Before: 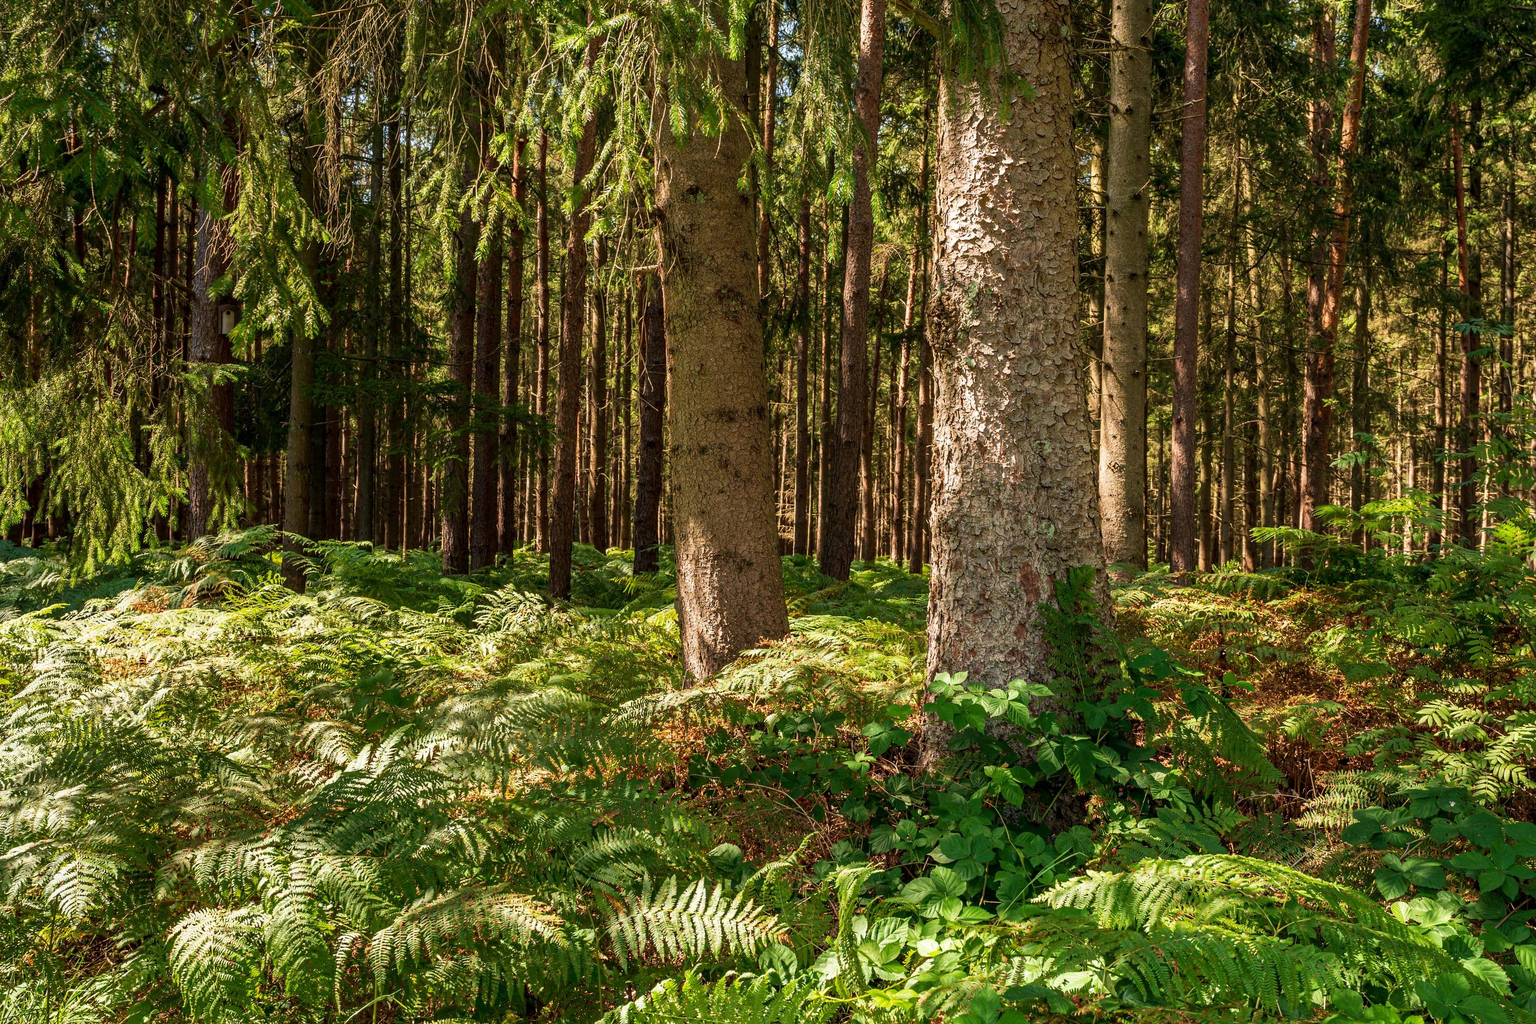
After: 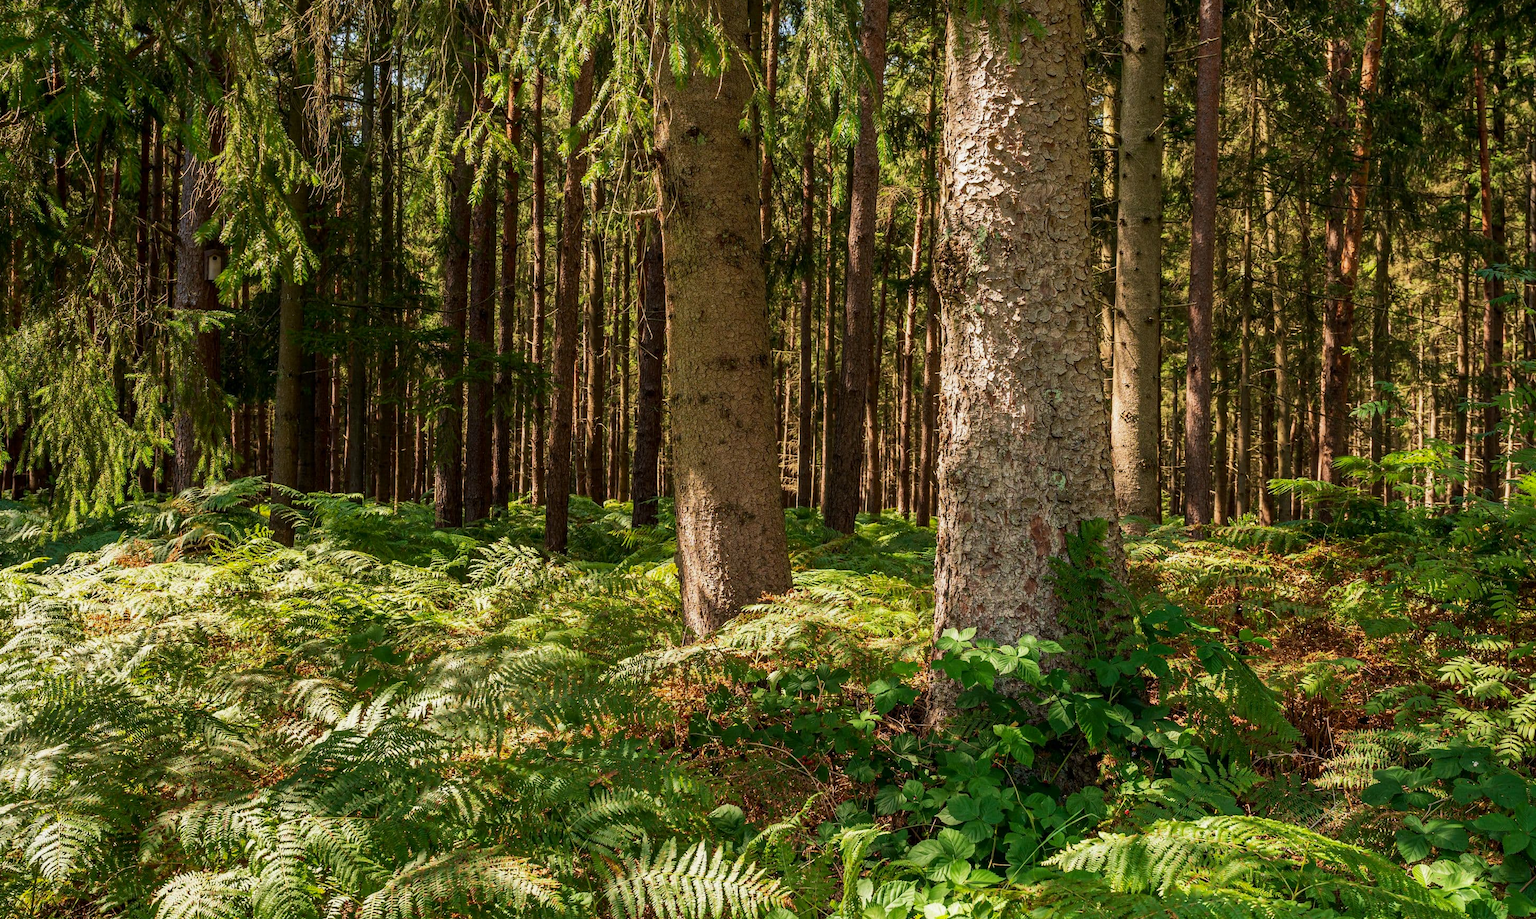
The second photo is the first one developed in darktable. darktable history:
shadows and highlights: shadows -20.36, white point adjustment -1.97, highlights -34.86
crop: left 1.308%, top 6.12%, right 1.587%, bottom 6.678%
